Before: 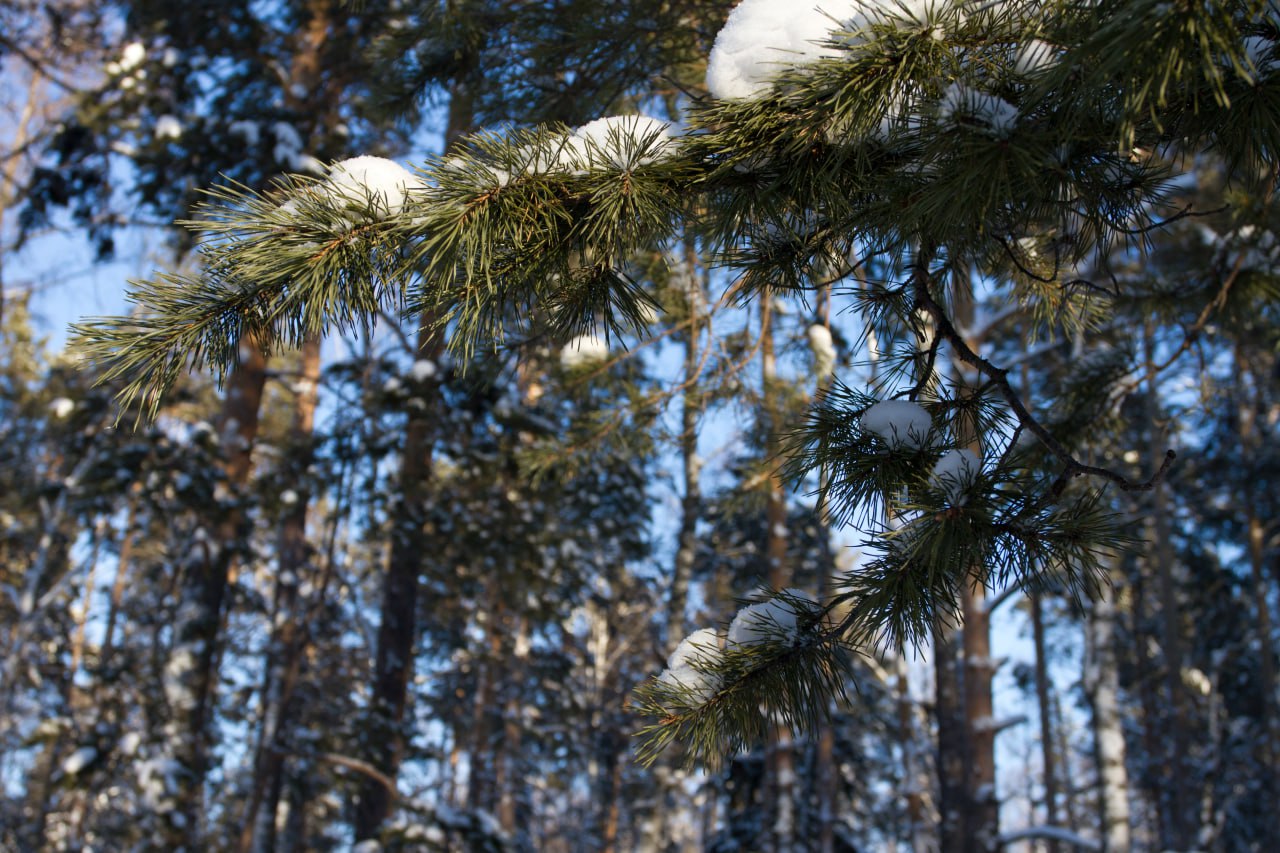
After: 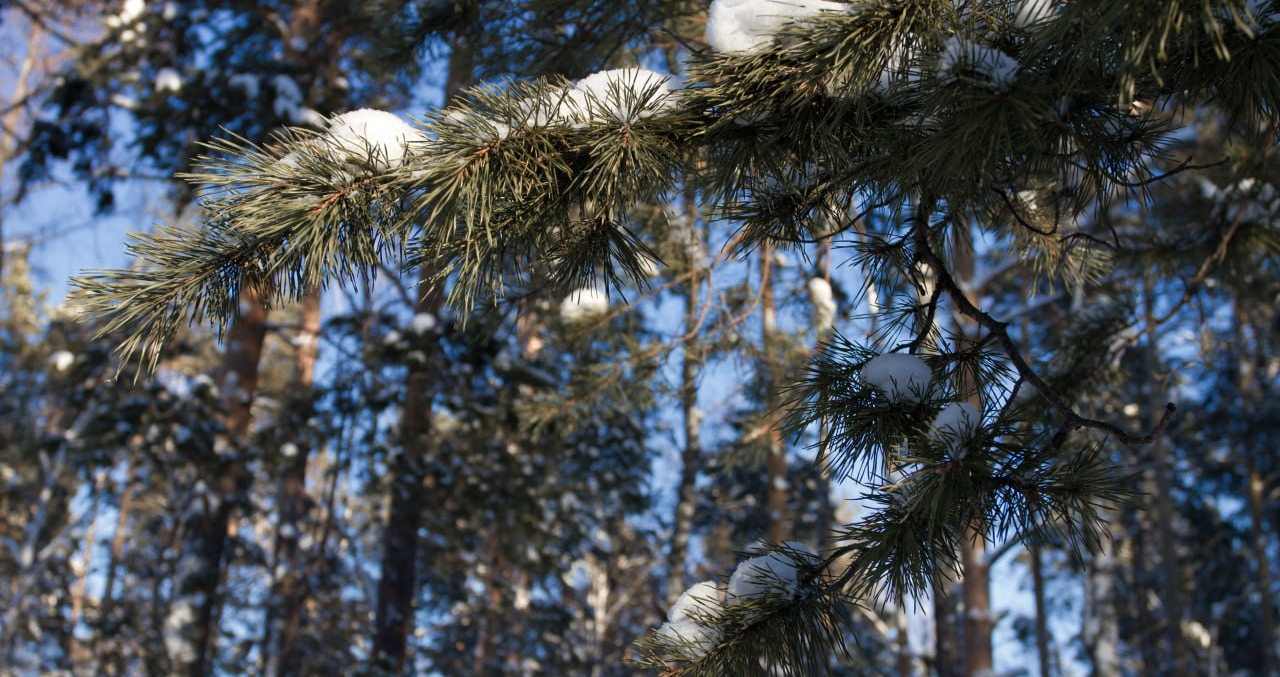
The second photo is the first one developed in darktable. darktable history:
color zones: curves: ch0 [(0, 0.473) (0.001, 0.473) (0.226, 0.548) (0.4, 0.589) (0.525, 0.54) (0.728, 0.403) (0.999, 0.473) (1, 0.473)]; ch1 [(0, 0.619) (0.001, 0.619) (0.234, 0.388) (0.4, 0.372) (0.528, 0.422) (0.732, 0.53) (0.999, 0.619) (1, 0.619)]; ch2 [(0, 0.547) (0.001, 0.547) (0.226, 0.45) (0.4, 0.525) (0.525, 0.585) (0.8, 0.511) (0.999, 0.547) (1, 0.547)]
crop and rotate: top 5.667%, bottom 14.937%
